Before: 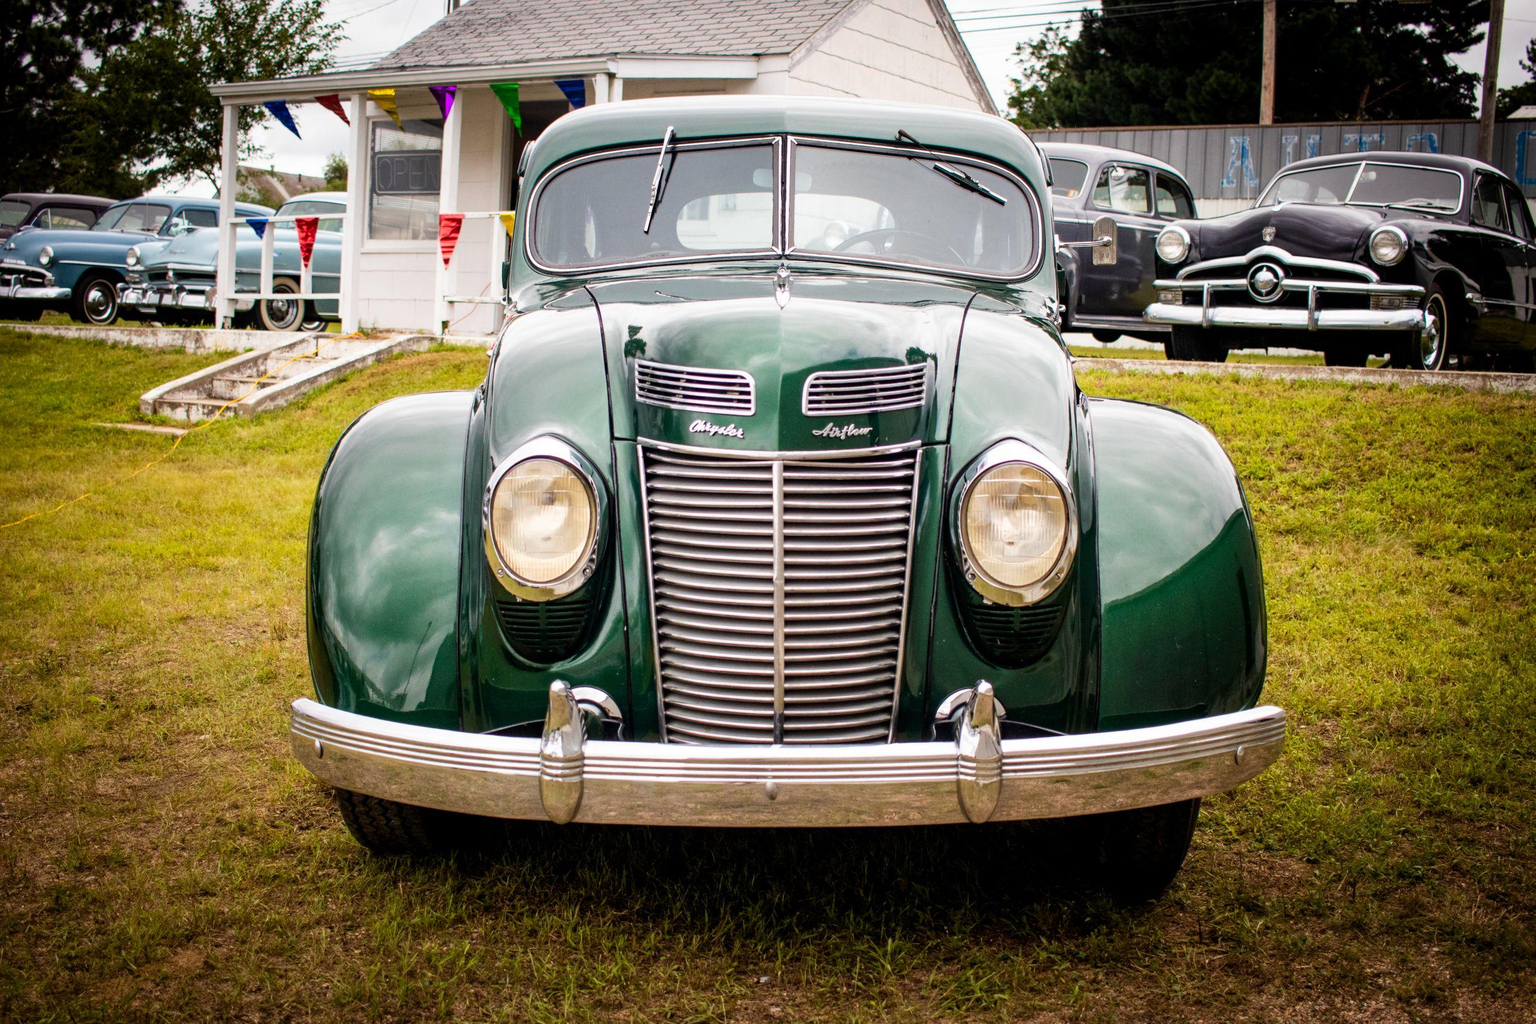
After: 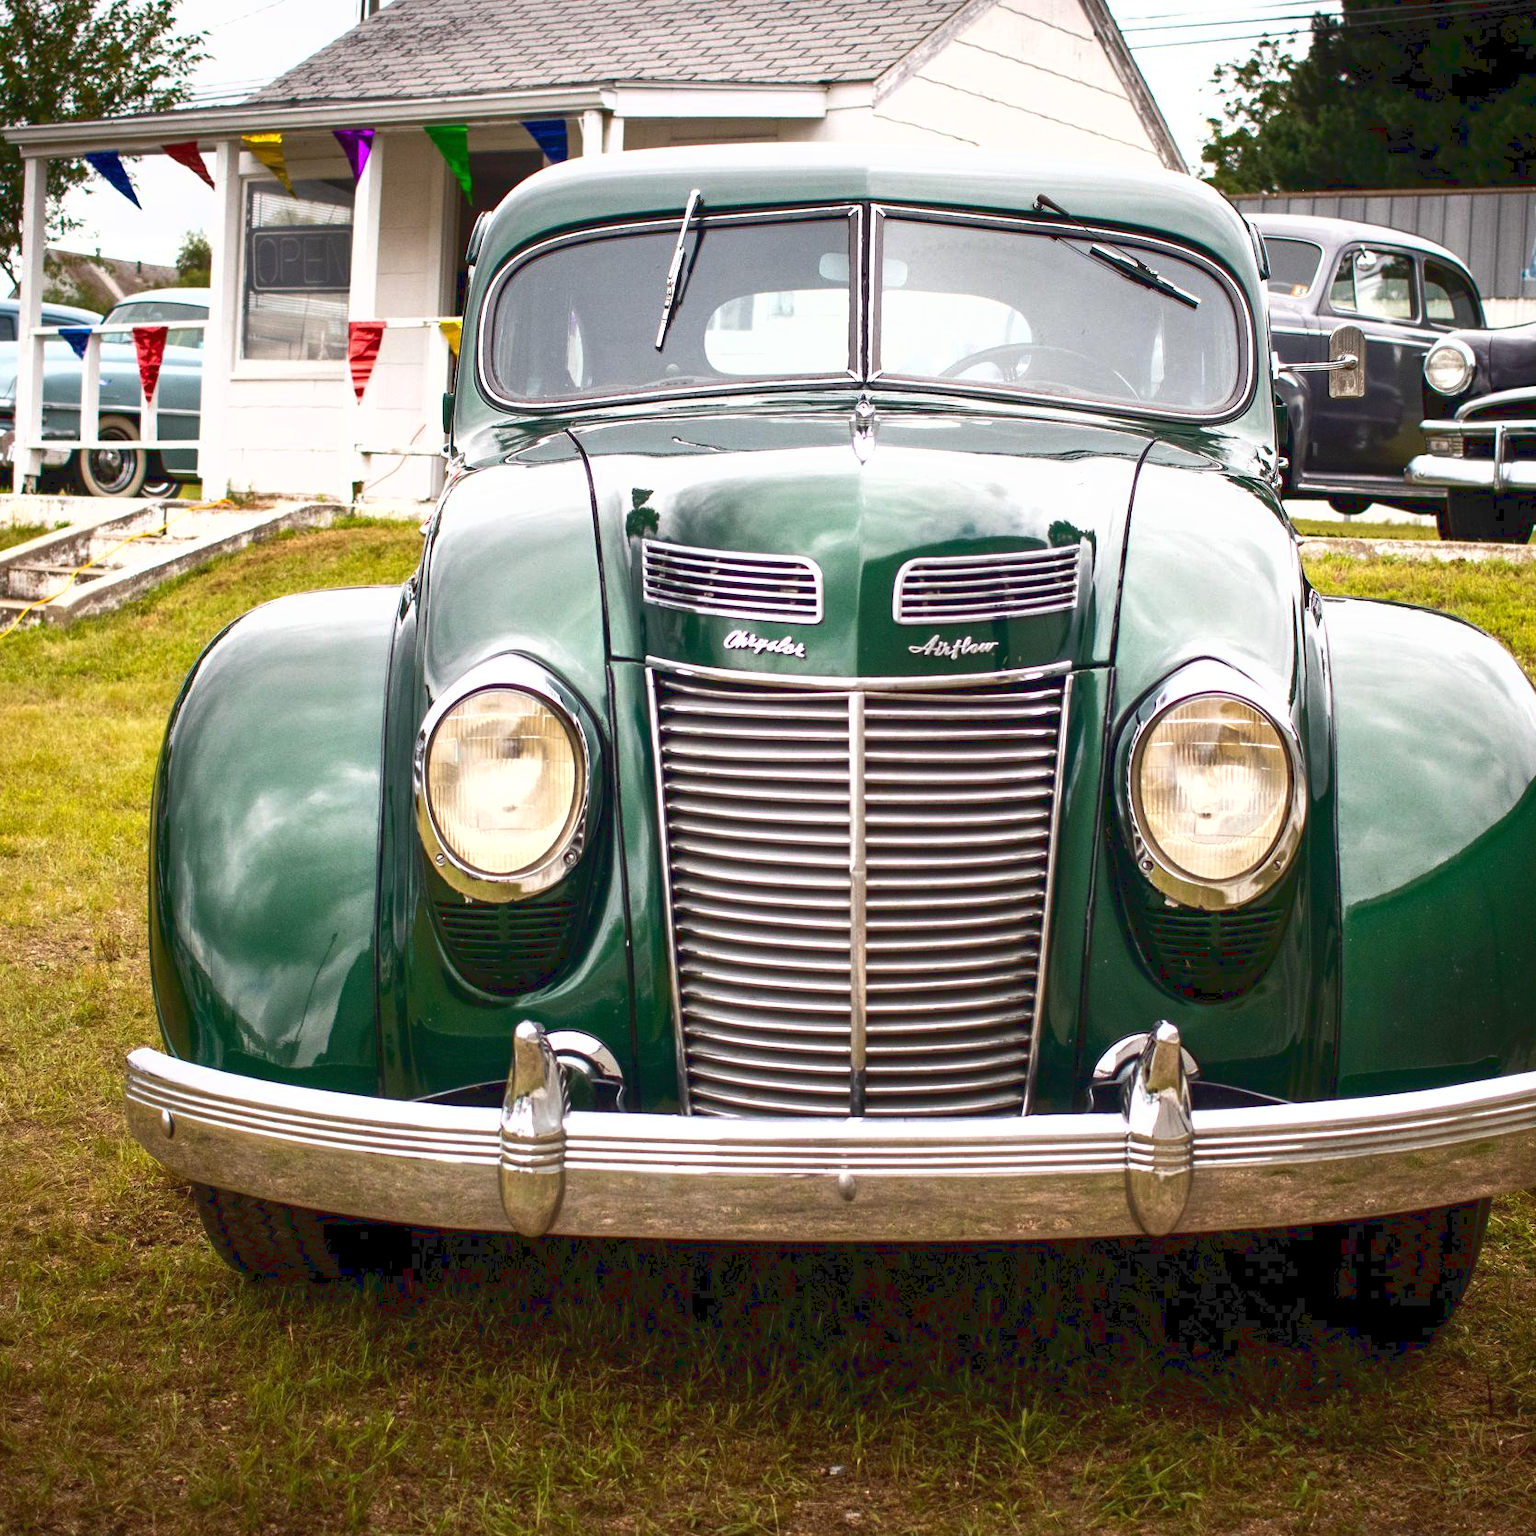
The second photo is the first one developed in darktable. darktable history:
crop and rotate: left 13.537%, right 19.796%
tone curve: curves: ch0 [(0, 0.081) (0.483, 0.453) (0.881, 0.992)]
